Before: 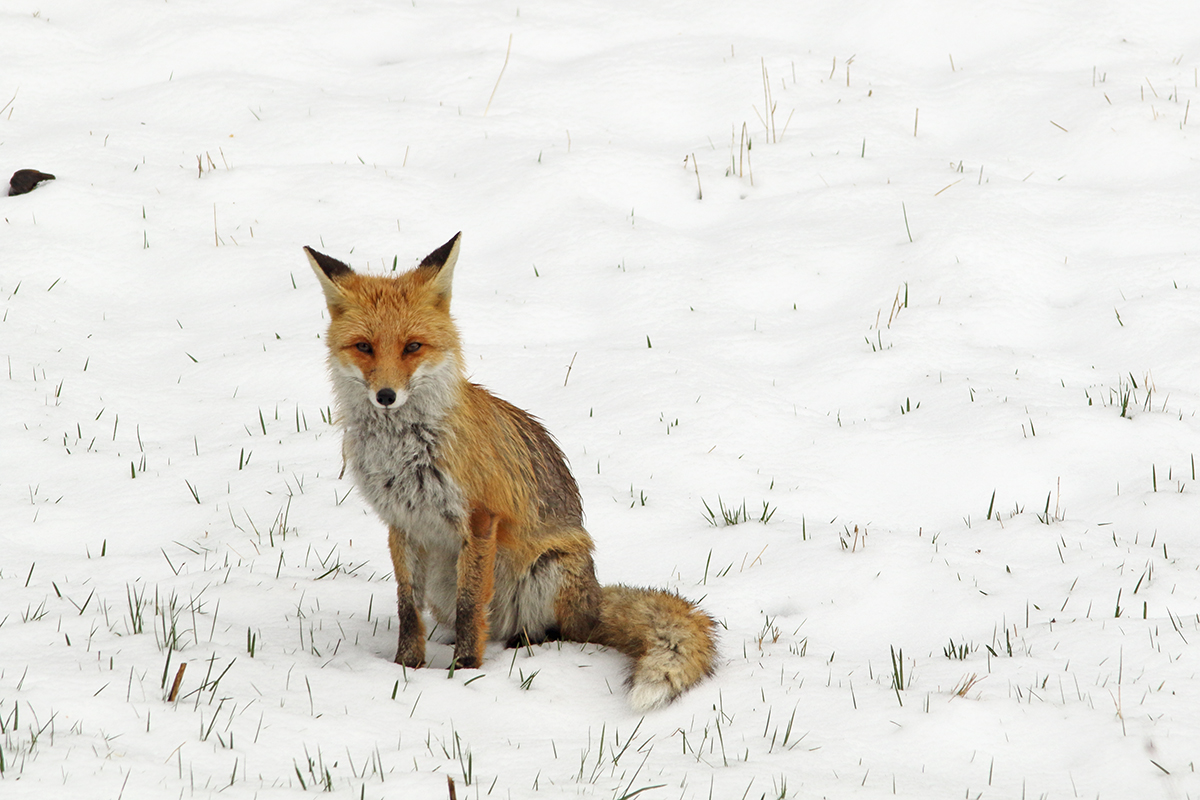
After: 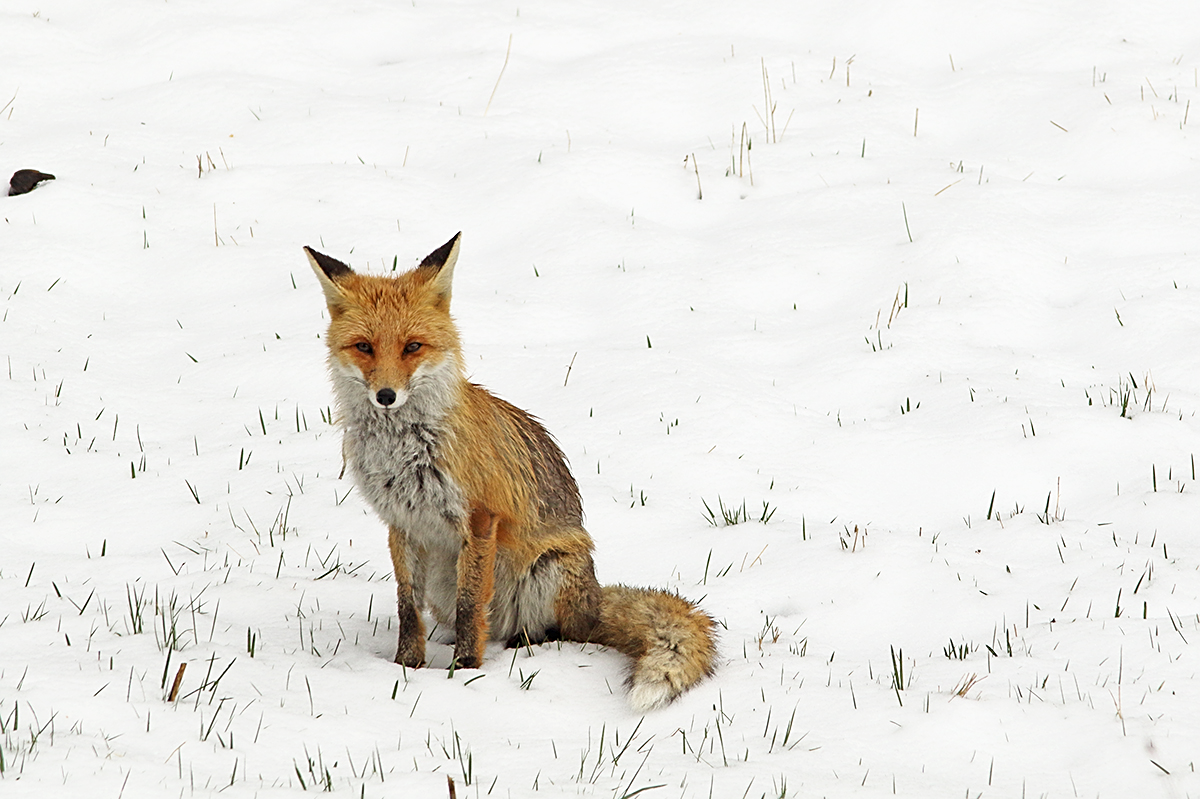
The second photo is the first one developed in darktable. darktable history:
tone curve: curves: ch0 [(0, 0) (0.003, 0.003) (0.011, 0.011) (0.025, 0.026) (0.044, 0.046) (0.069, 0.072) (0.1, 0.103) (0.136, 0.141) (0.177, 0.184) (0.224, 0.233) (0.277, 0.287) (0.335, 0.348) (0.399, 0.414) (0.468, 0.486) (0.543, 0.563) (0.623, 0.647) (0.709, 0.736) (0.801, 0.831) (0.898, 0.92) (1, 1)], preserve colors none
crop: bottom 0.067%
sharpen: on, module defaults
